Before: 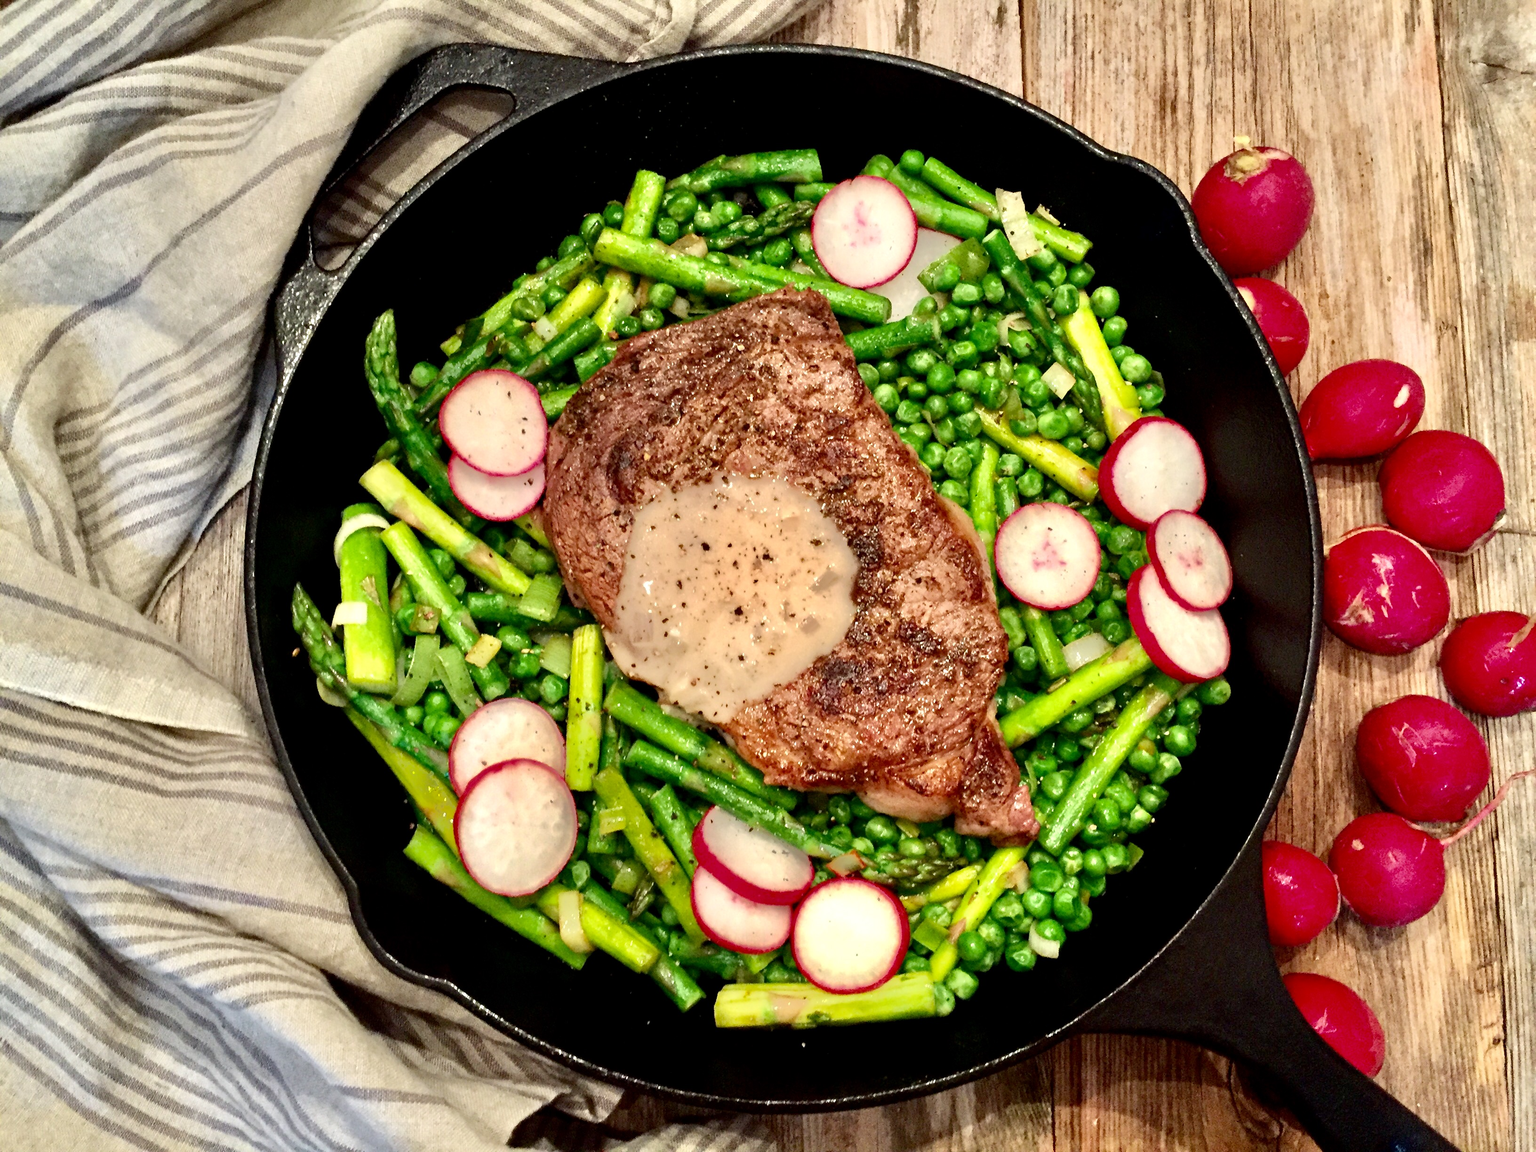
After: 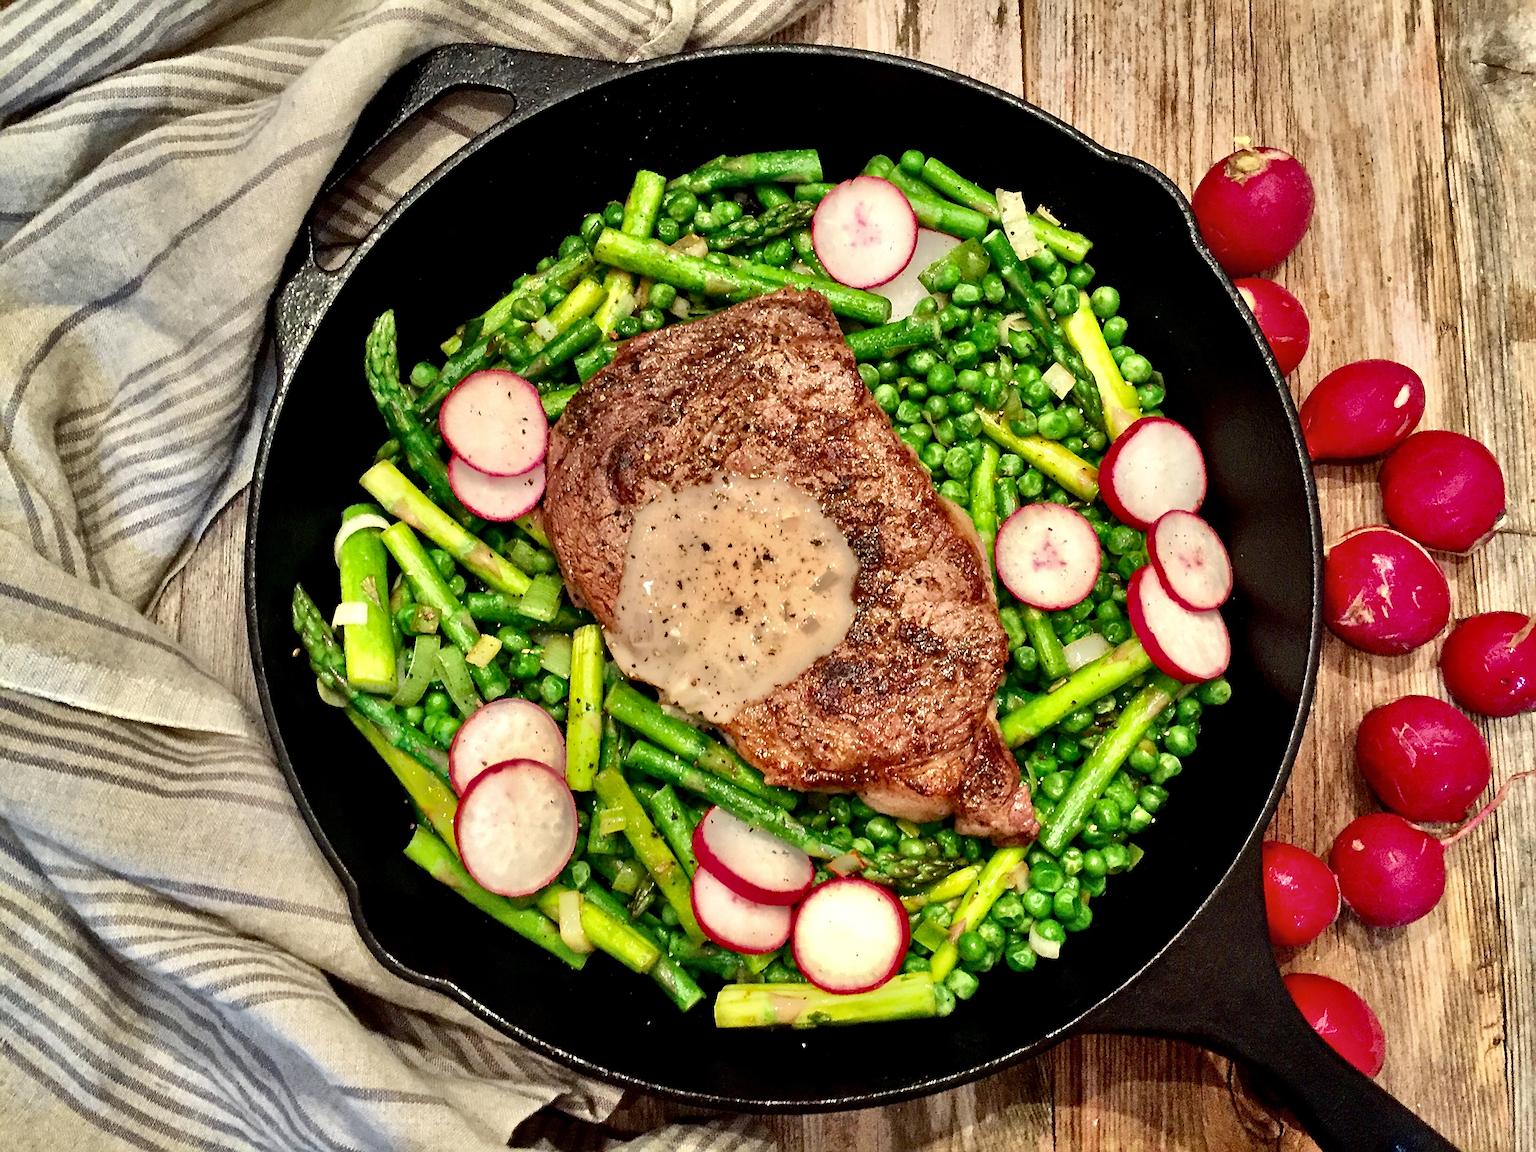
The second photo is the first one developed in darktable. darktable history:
sharpen: amount 0.6
shadows and highlights: shadows 40, highlights -54, highlights color adjustment 46%, low approximation 0.01, soften with gaussian
